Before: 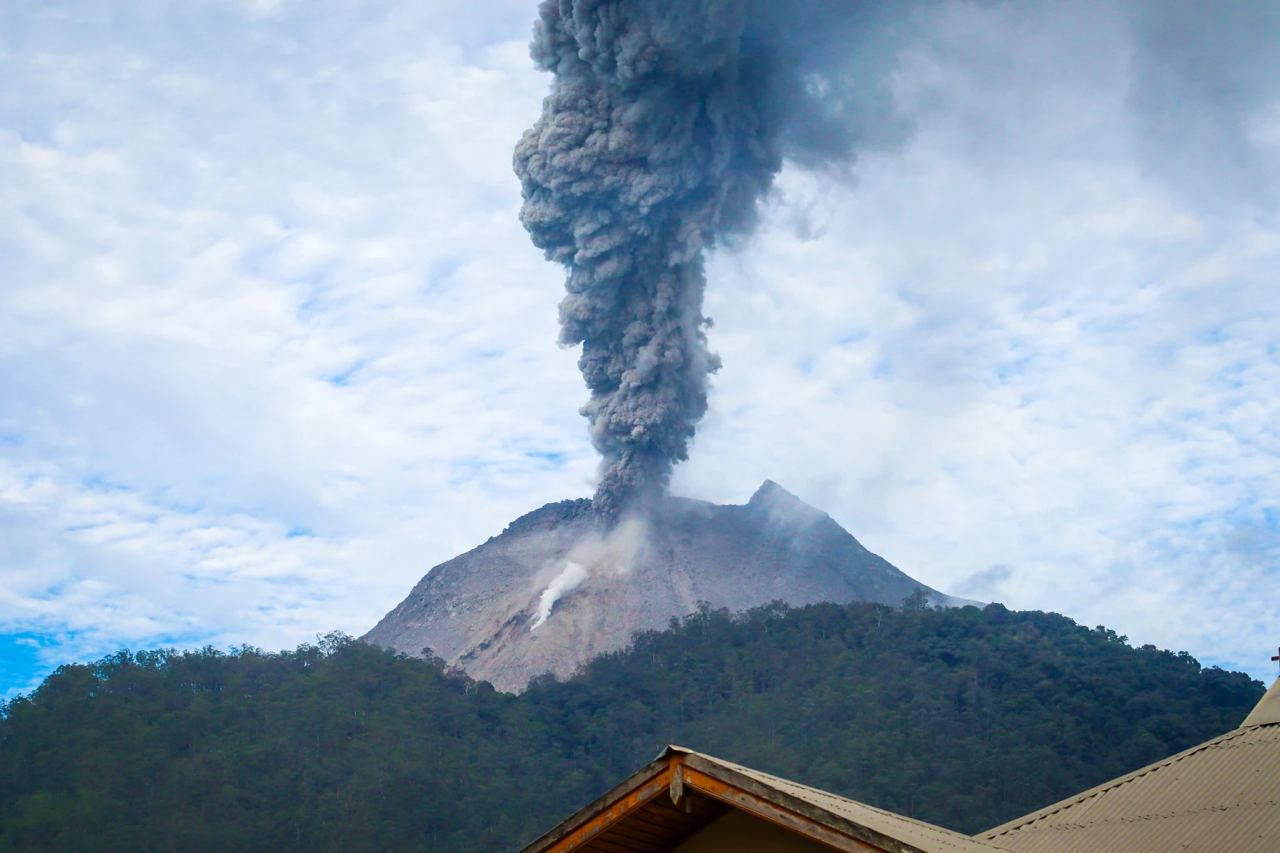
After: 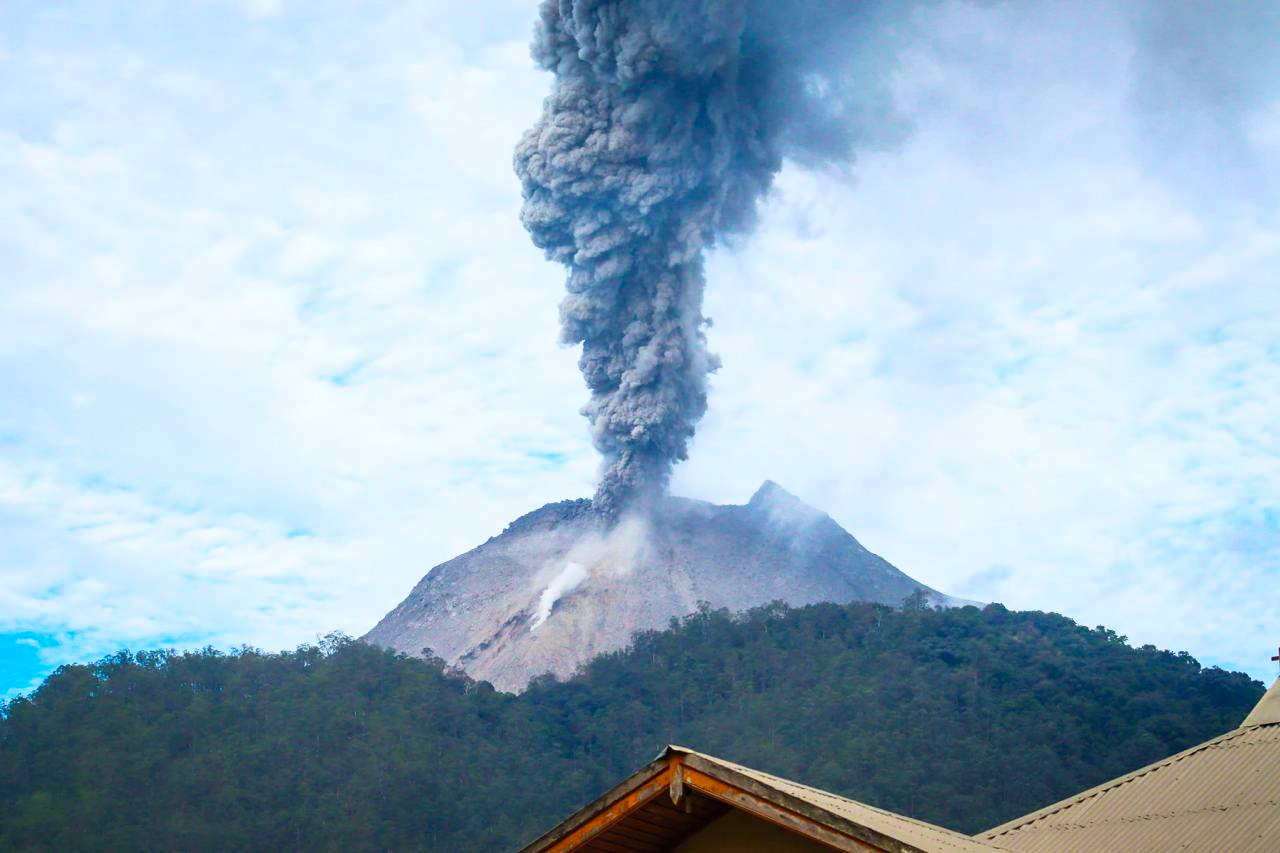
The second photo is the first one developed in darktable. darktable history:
contrast brightness saturation: contrast 0.204, brightness 0.157, saturation 0.219
